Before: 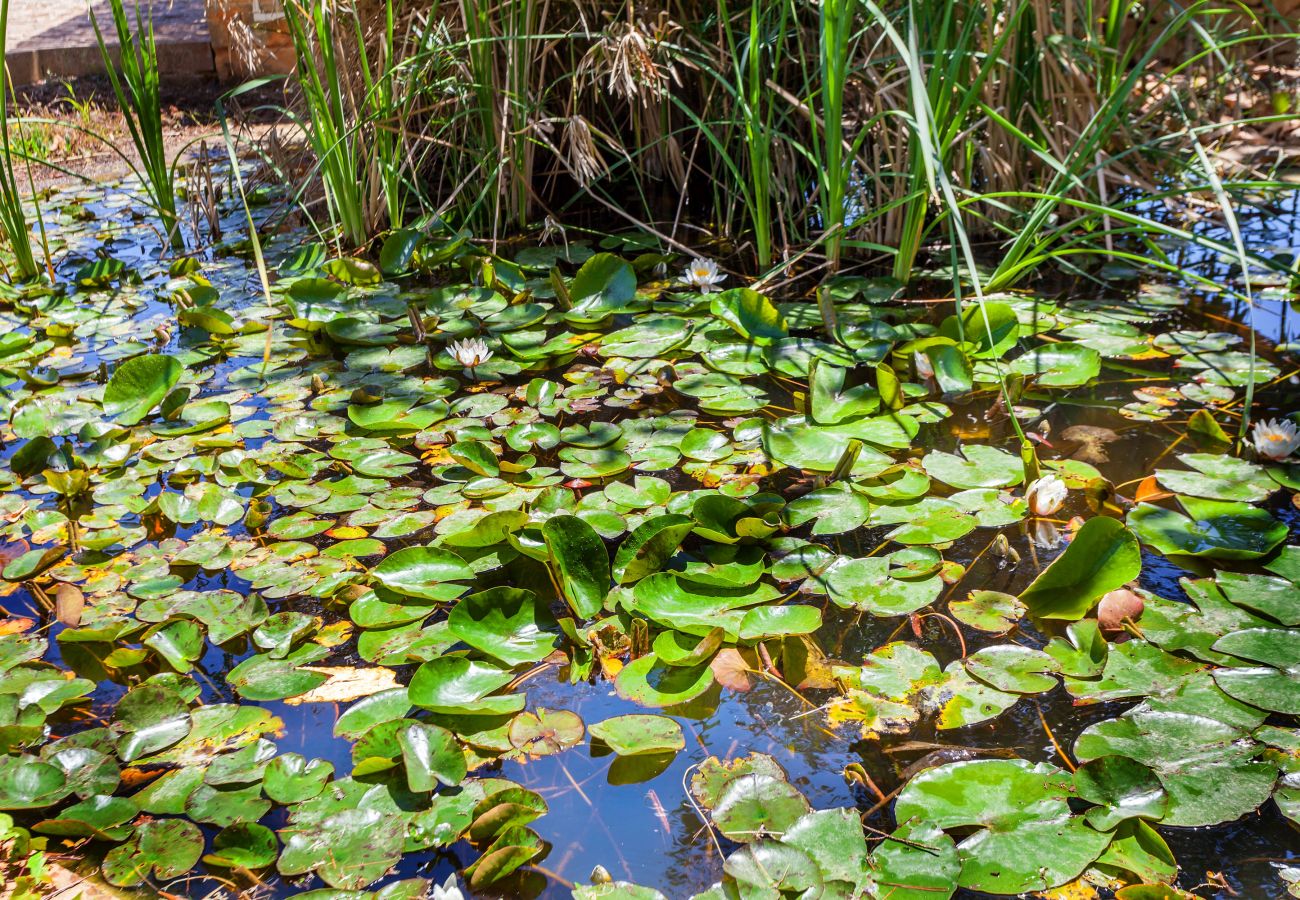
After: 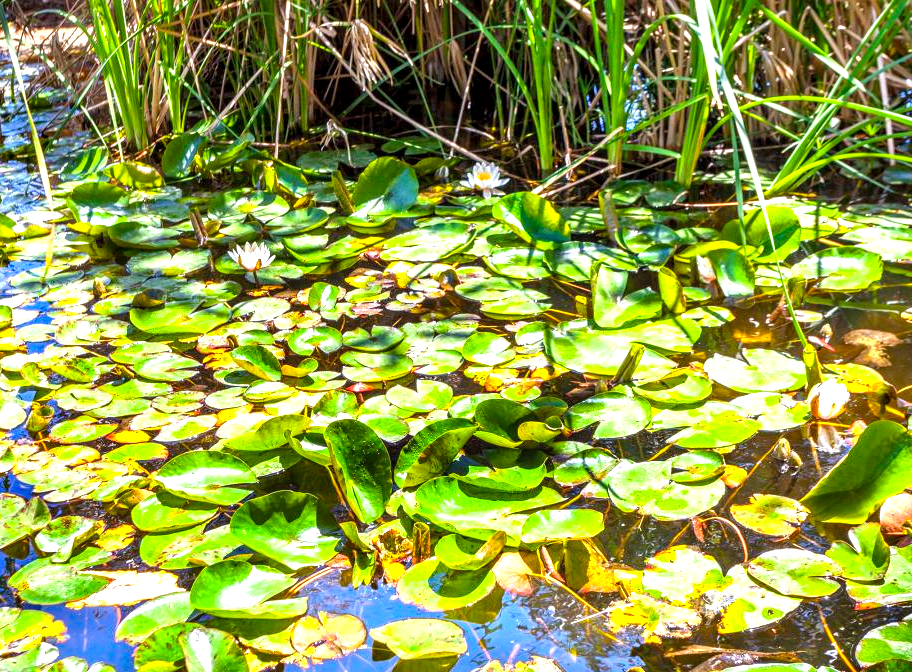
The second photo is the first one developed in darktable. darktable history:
local contrast: detail 130%
color balance rgb: perceptual saturation grading › global saturation 16.087%, global vibrance 14.547%
crop and rotate: left 16.862%, top 10.73%, right 12.925%, bottom 14.524%
contrast brightness saturation: contrast -0.018, brightness -0.013, saturation 0.037
exposure: black level correction 0.001, exposure 1.13 EV, compensate highlight preservation false
